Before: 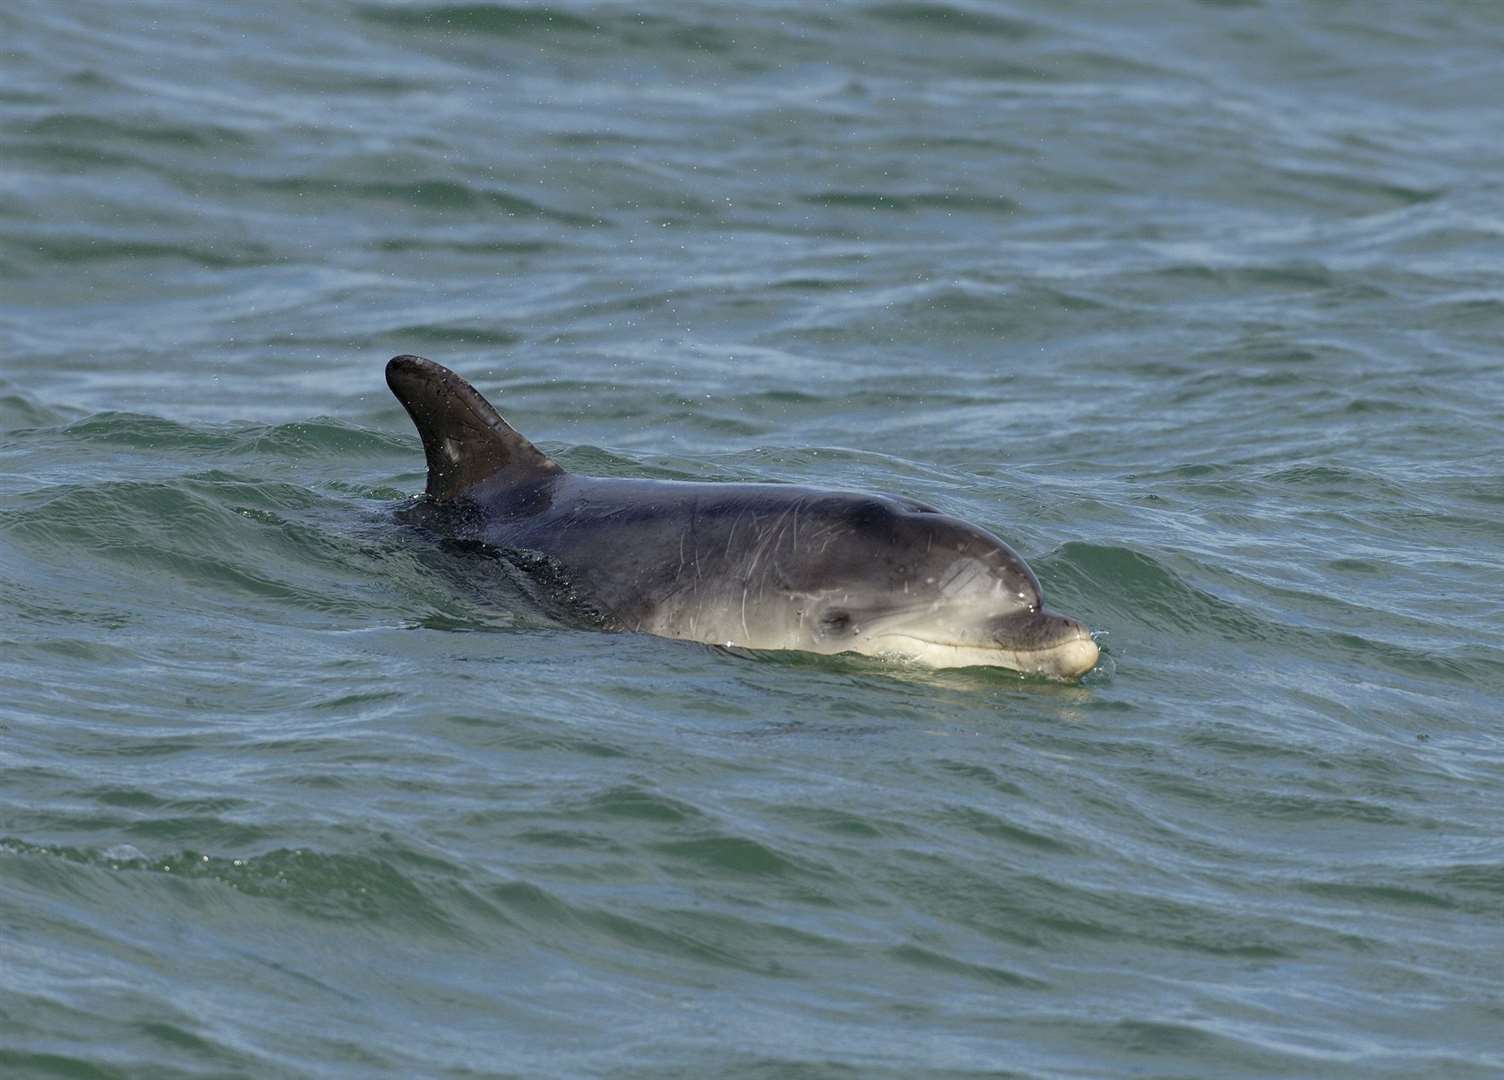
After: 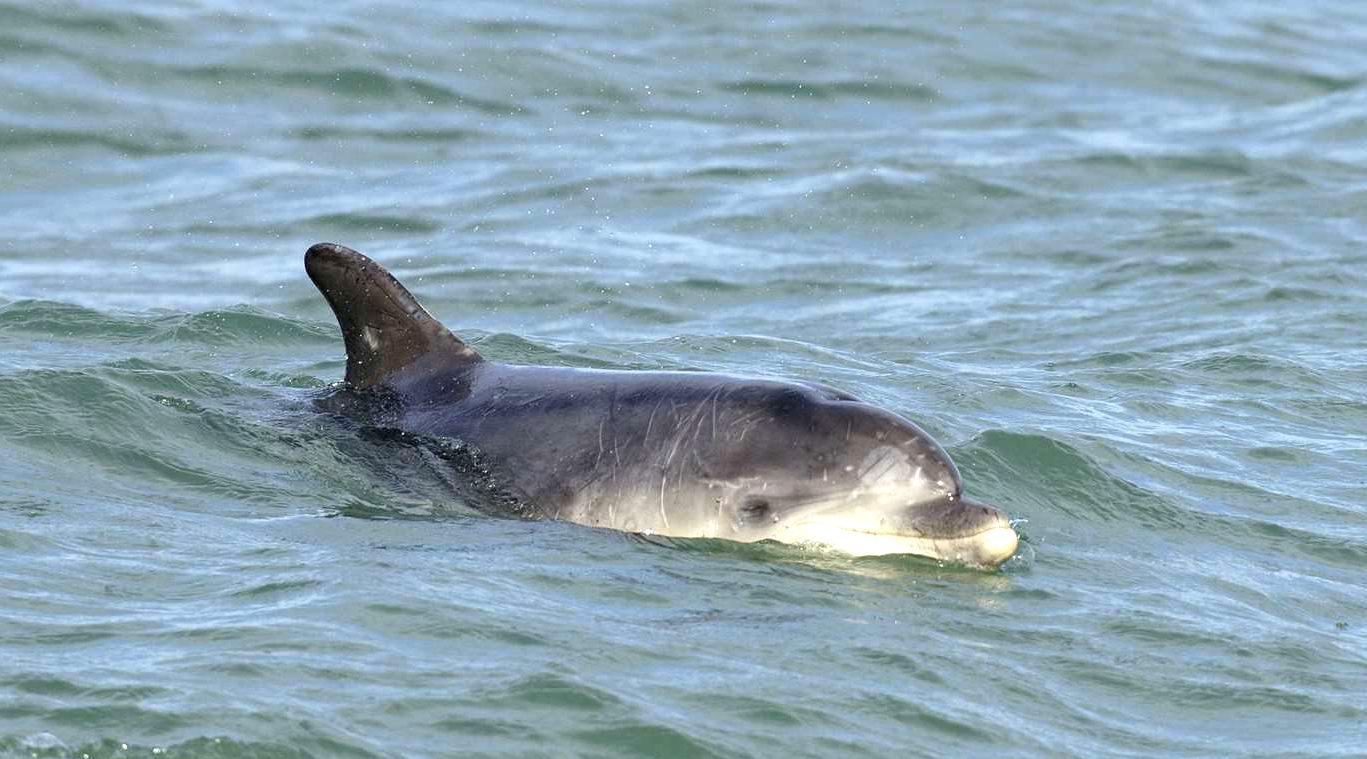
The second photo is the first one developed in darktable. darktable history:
crop: left 5.436%, top 10.432%, right 3.612%, bottom 19.242%
exposure: exposure 0.951 EV, compensate highlight preservation false
